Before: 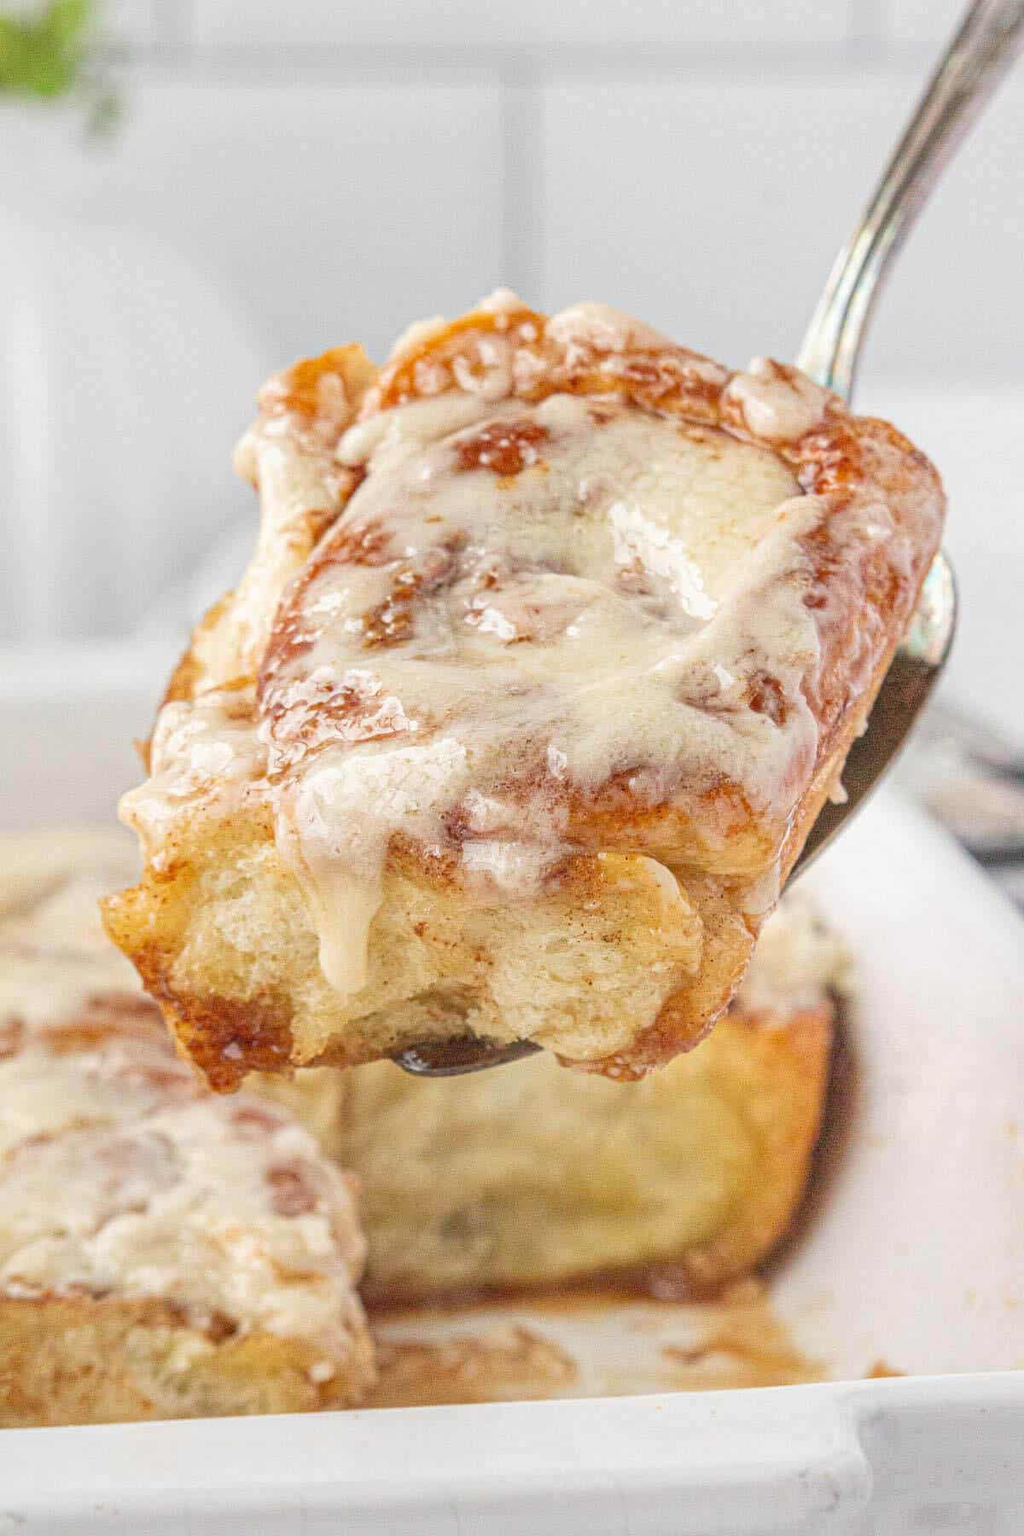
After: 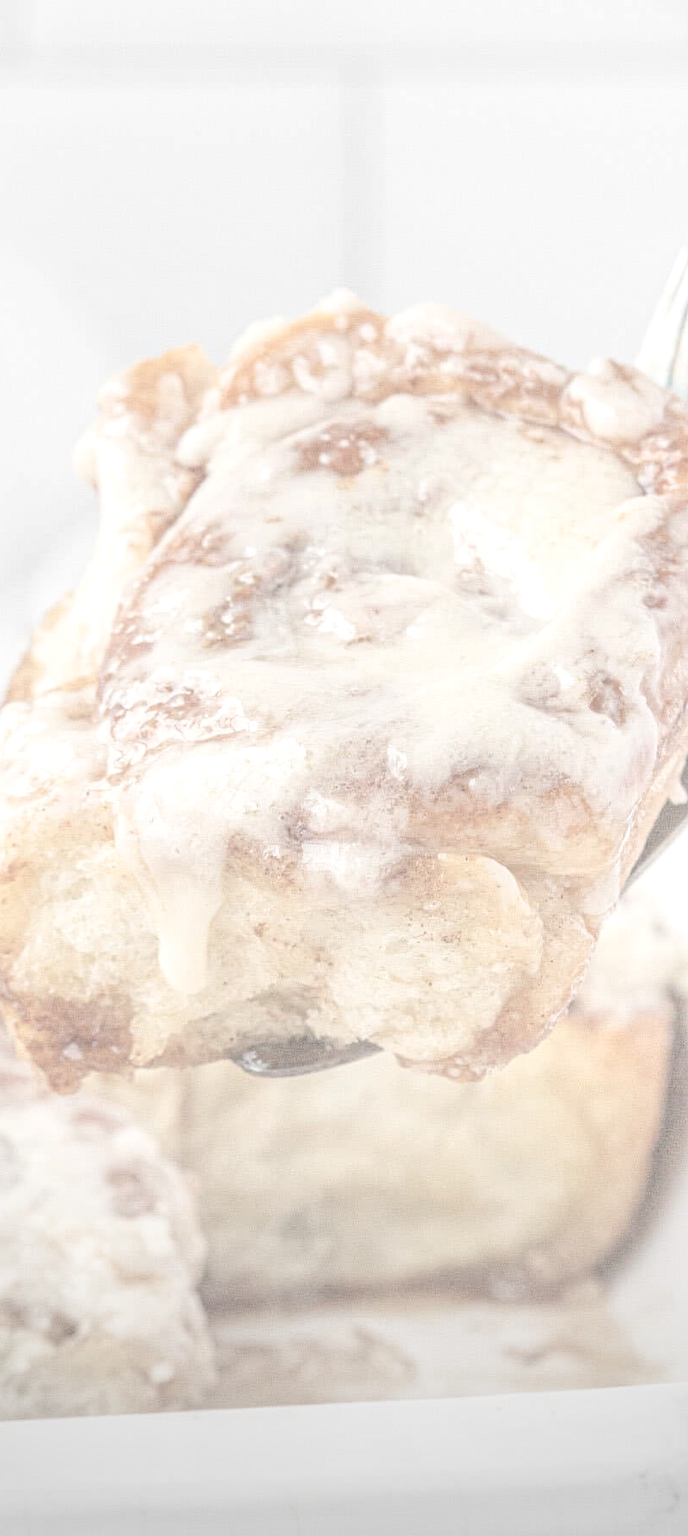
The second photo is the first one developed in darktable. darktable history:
local contrast: on, module defaults
exposure: black level correction 0, exposure 1.01 EV, compensate exposure bias true, compensate highlight preservation false
crop and rotate: left 15.705%, right 17.082%
contrast brightness saturation: contrast -0.321, brightness 0.741, saturation -0.771
tone equalizer: edges refinement/feathering 500, mask exposure compensation -1.57 EV, preserve details no
vignetting: brightness -0.296, center (-0.063, -0.309)
color balance rgb: shadows lift › chroma 2.026%, shadows lift › hue 222.22°, perceptual saturation grading › global saturation 0.954%
